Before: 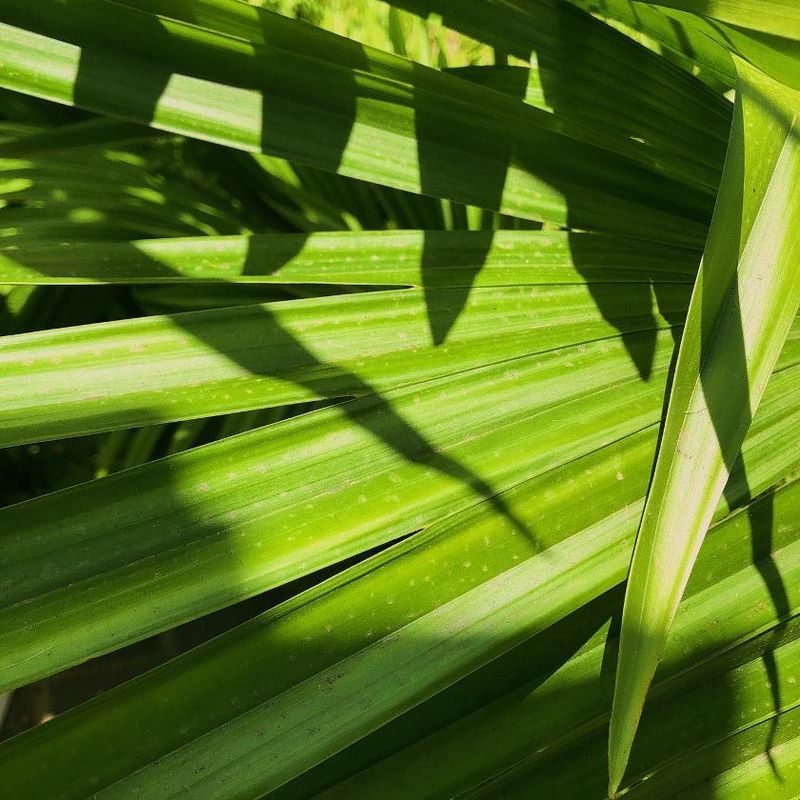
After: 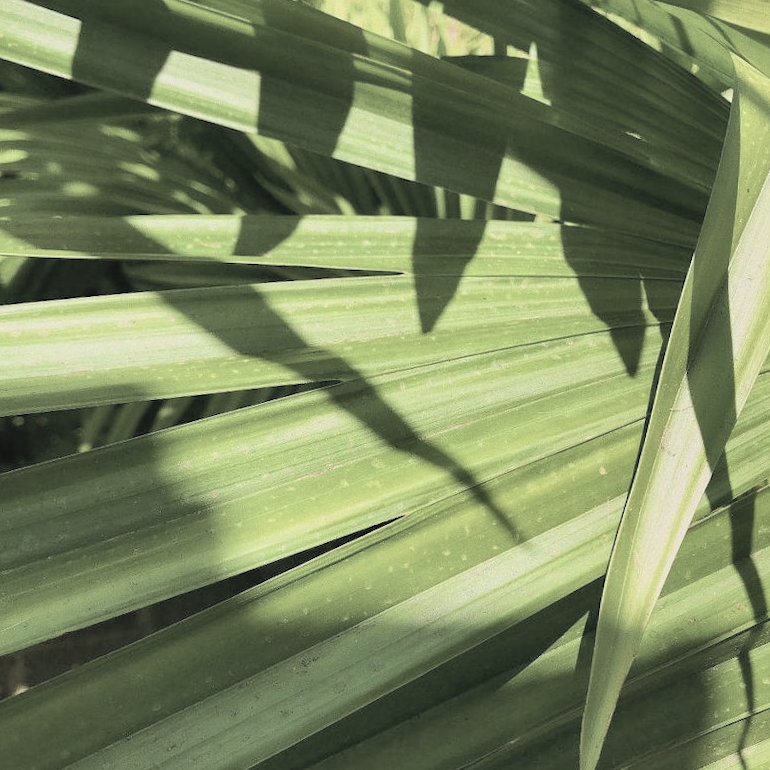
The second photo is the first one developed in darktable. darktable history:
shadows and highlights: low approximation 0.01, soften with gaussian
crop and rotate: angle -2.27°
contrast brightness saturation: brightness 0.19, saturation -0.516
